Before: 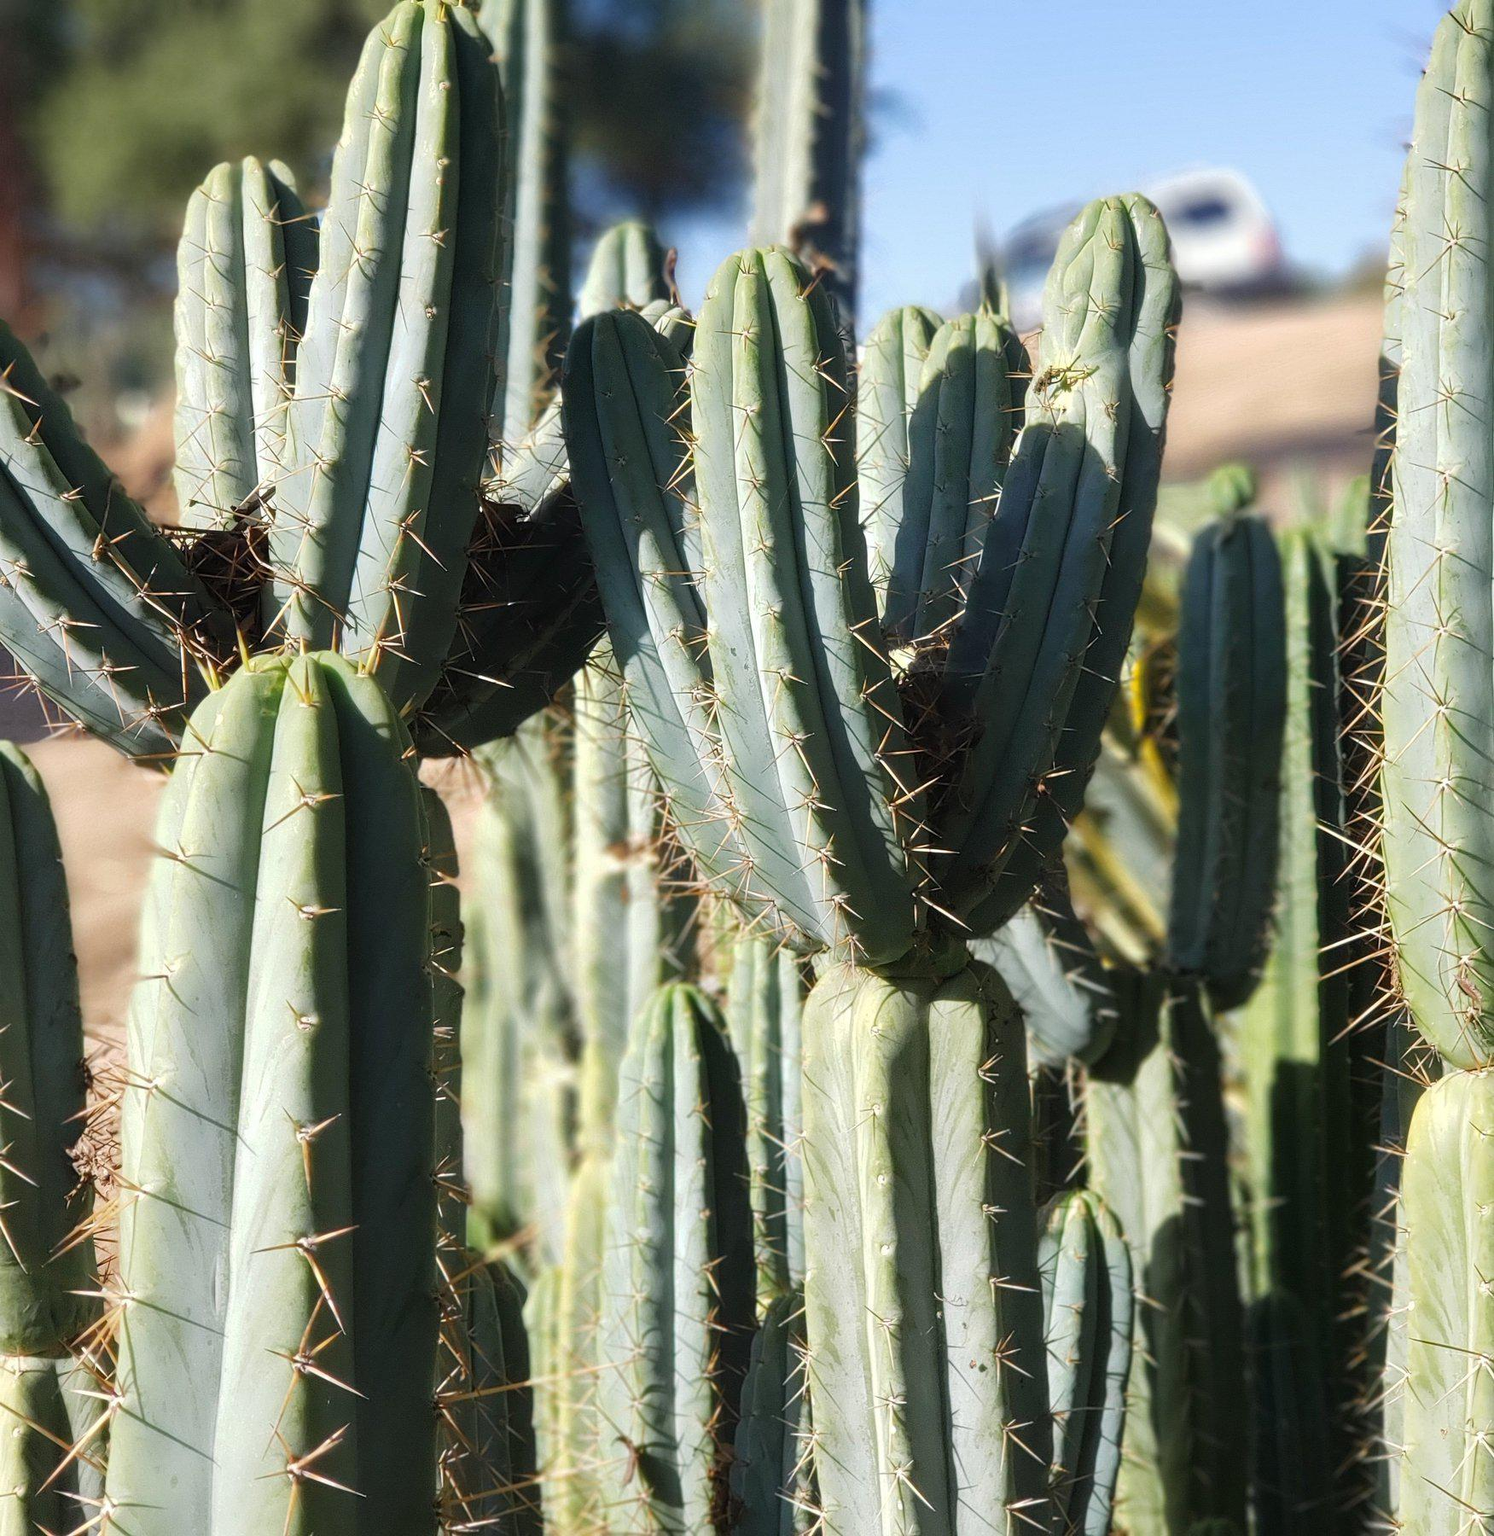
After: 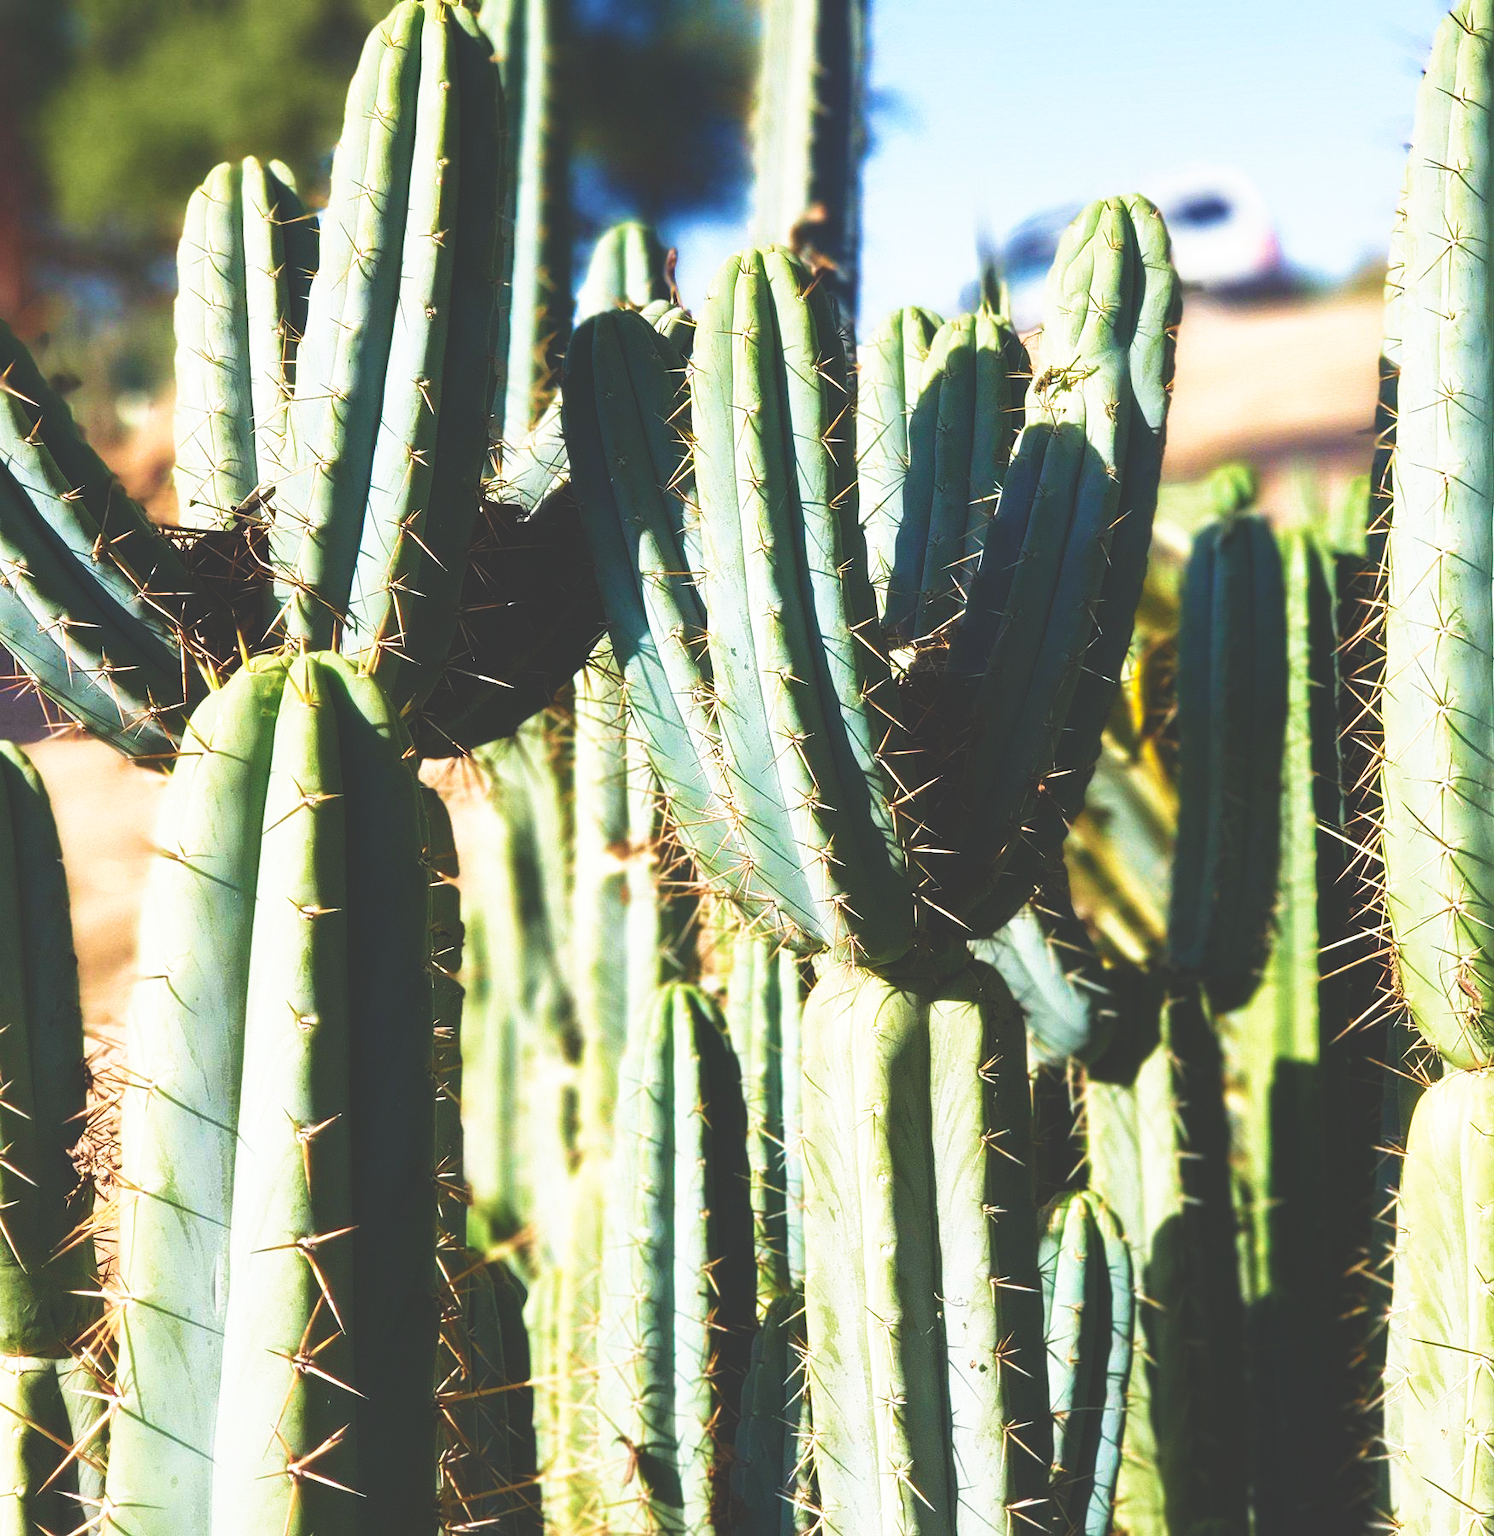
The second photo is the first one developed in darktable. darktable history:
velvia: strength 56%
base curve: curves: ch0 [(0, 0.036) (0.007, 0.037) (0.604, 0.887) (1, 1)], preserve colors none
